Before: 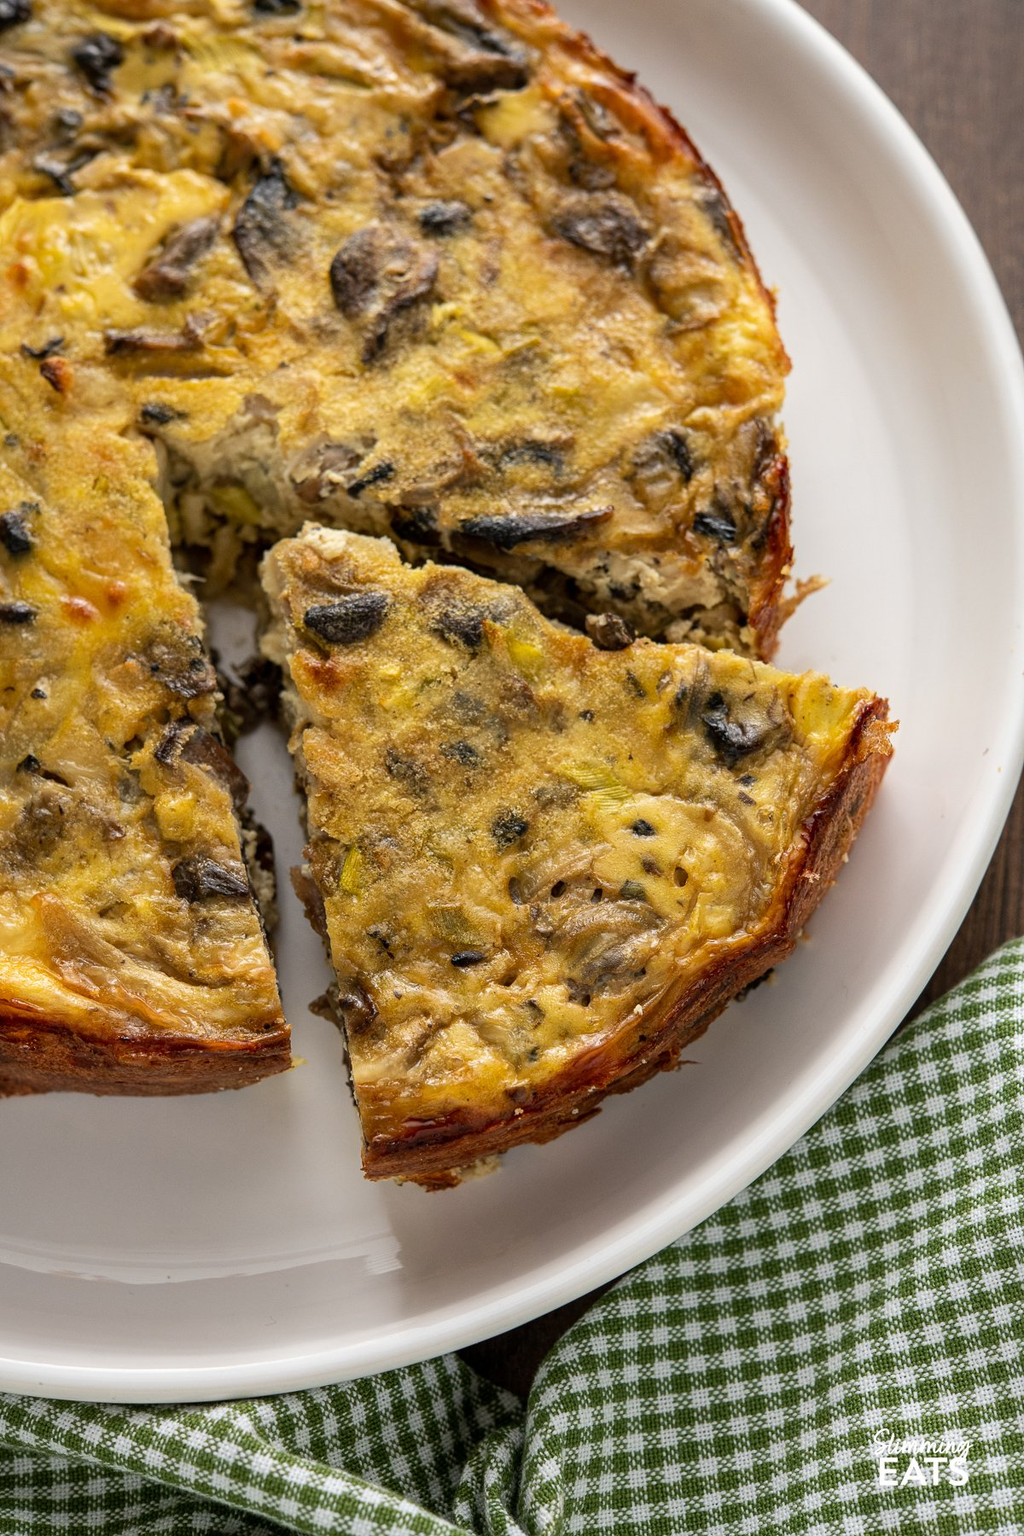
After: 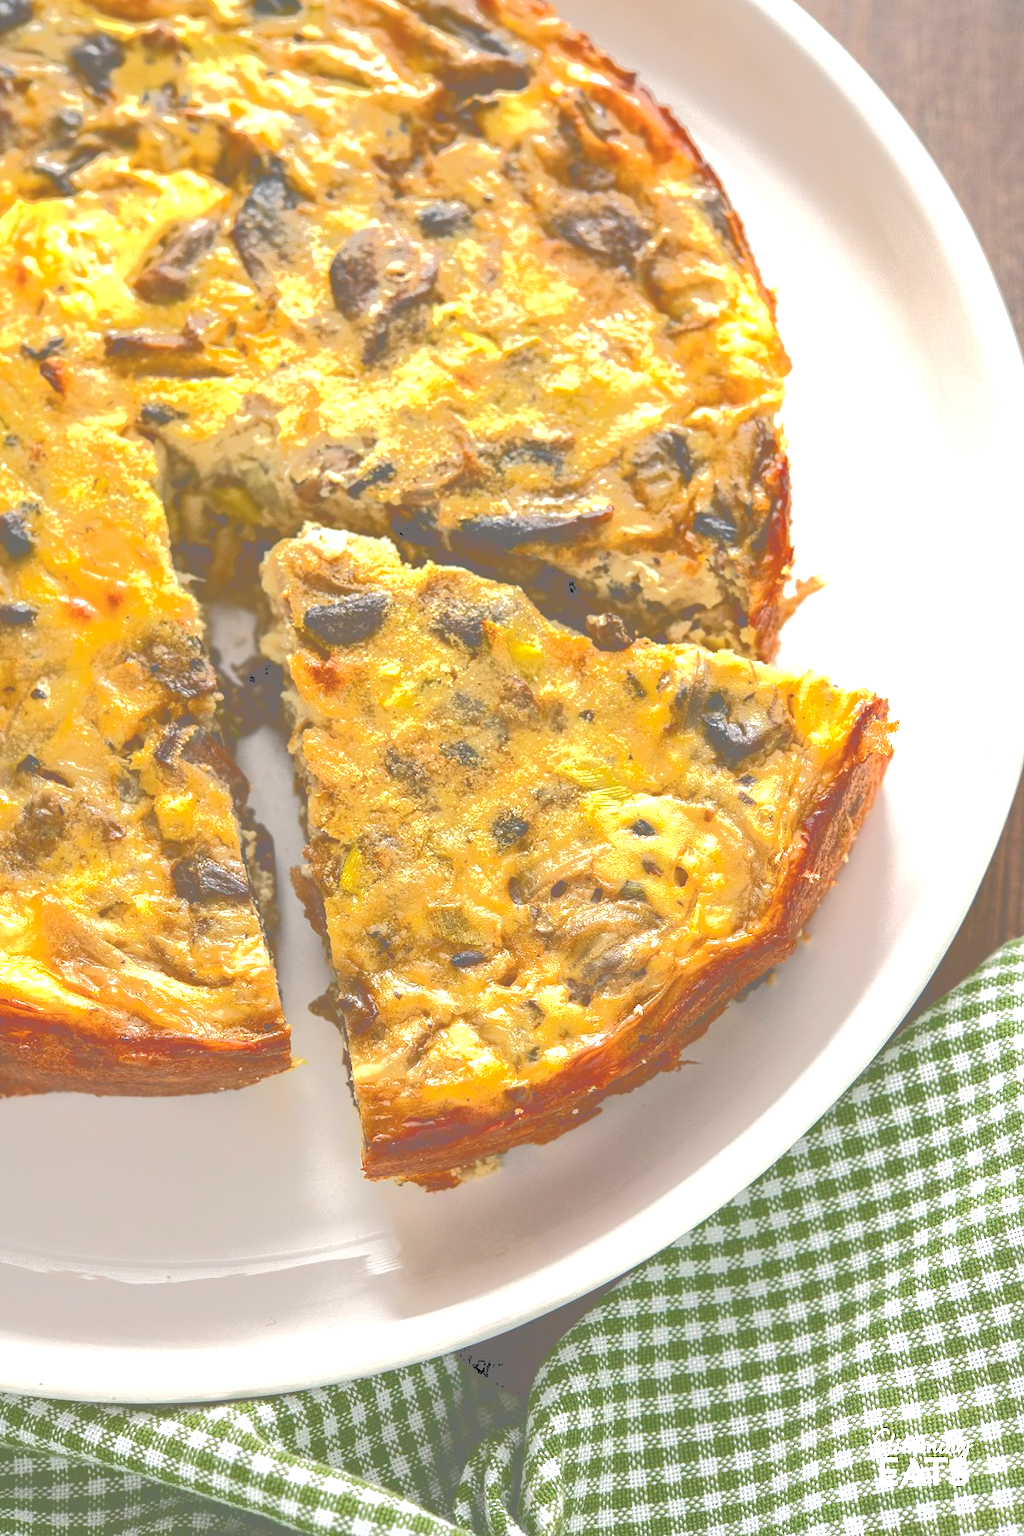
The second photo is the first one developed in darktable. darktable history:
tone curve: curves: ch0 [(0, 0) (0.003, 0.449) (0.011, 0.449) (0.025, 0.449) (0.044, 0.45) (0.069, 0.453) (0.1, 0.453) (0.136, 0.455) (0.177, 0.458) (0.224, 0.462) (0.277, 0.47) (0.335, 0.491) (0.399, 0.522) (0.468, 0.561) (0.543, 0.619) (0.623, 0.69) (0.709, 0.756) (0.801, 0.802) (0.898, 0.825) (1, 1)], color space Lab, independent channels, preserve colors none
exposure: exposure 1 EV, compensate exposure bias true, compensate highlight preservation false
